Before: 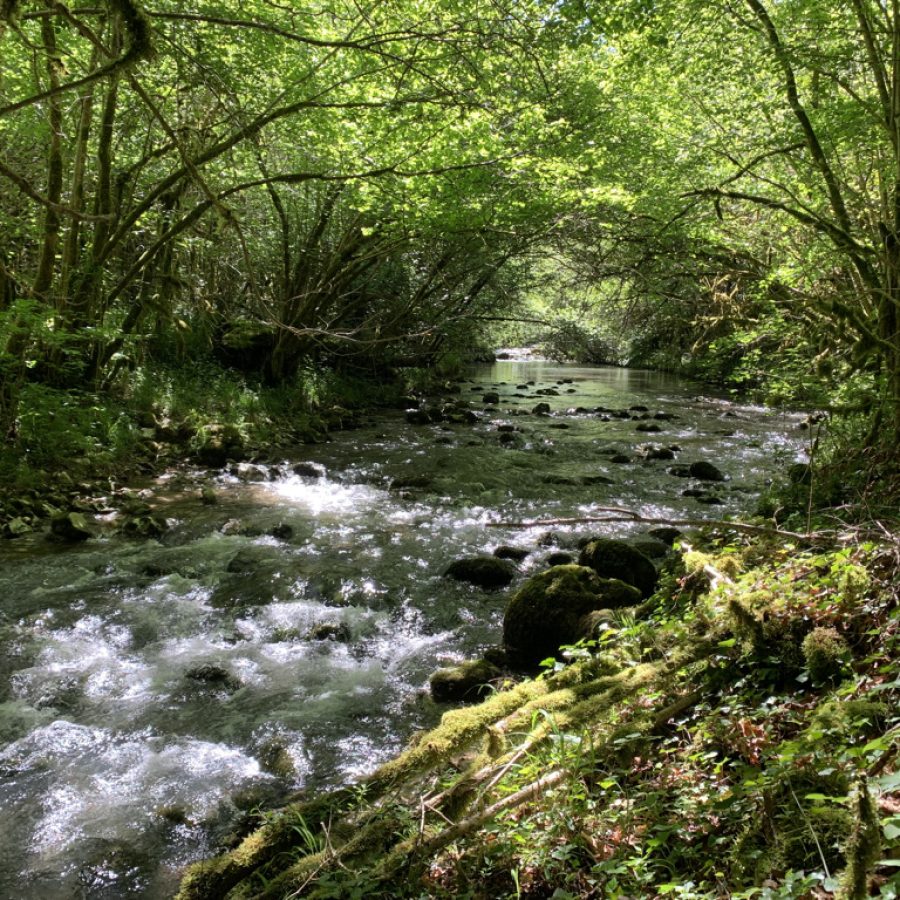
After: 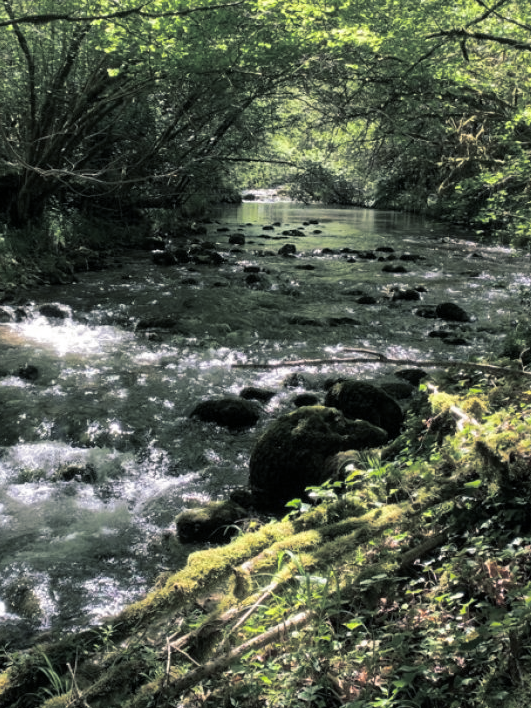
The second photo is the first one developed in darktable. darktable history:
crop and rotate: left 28.256%, top 17.734%, right 12.656%, bottom 3.573%
split-toning: shadows › hue 201.6°, shadows › saturation 0.16, highlights › hue 50.4°, highlights › saturation 0.2, balance -49.9
